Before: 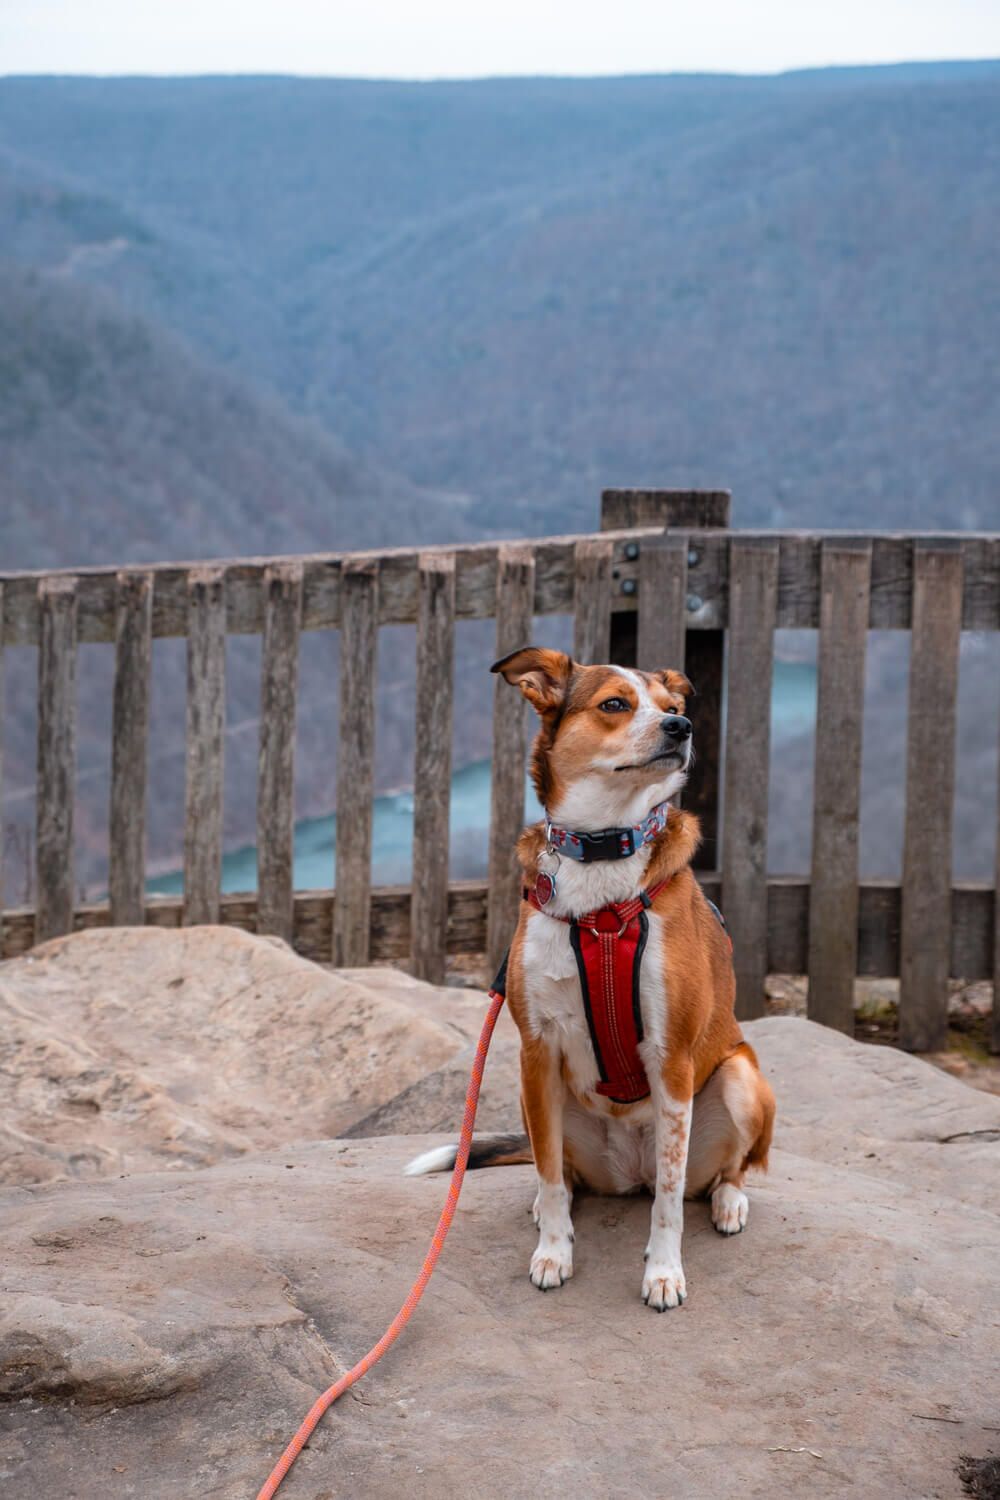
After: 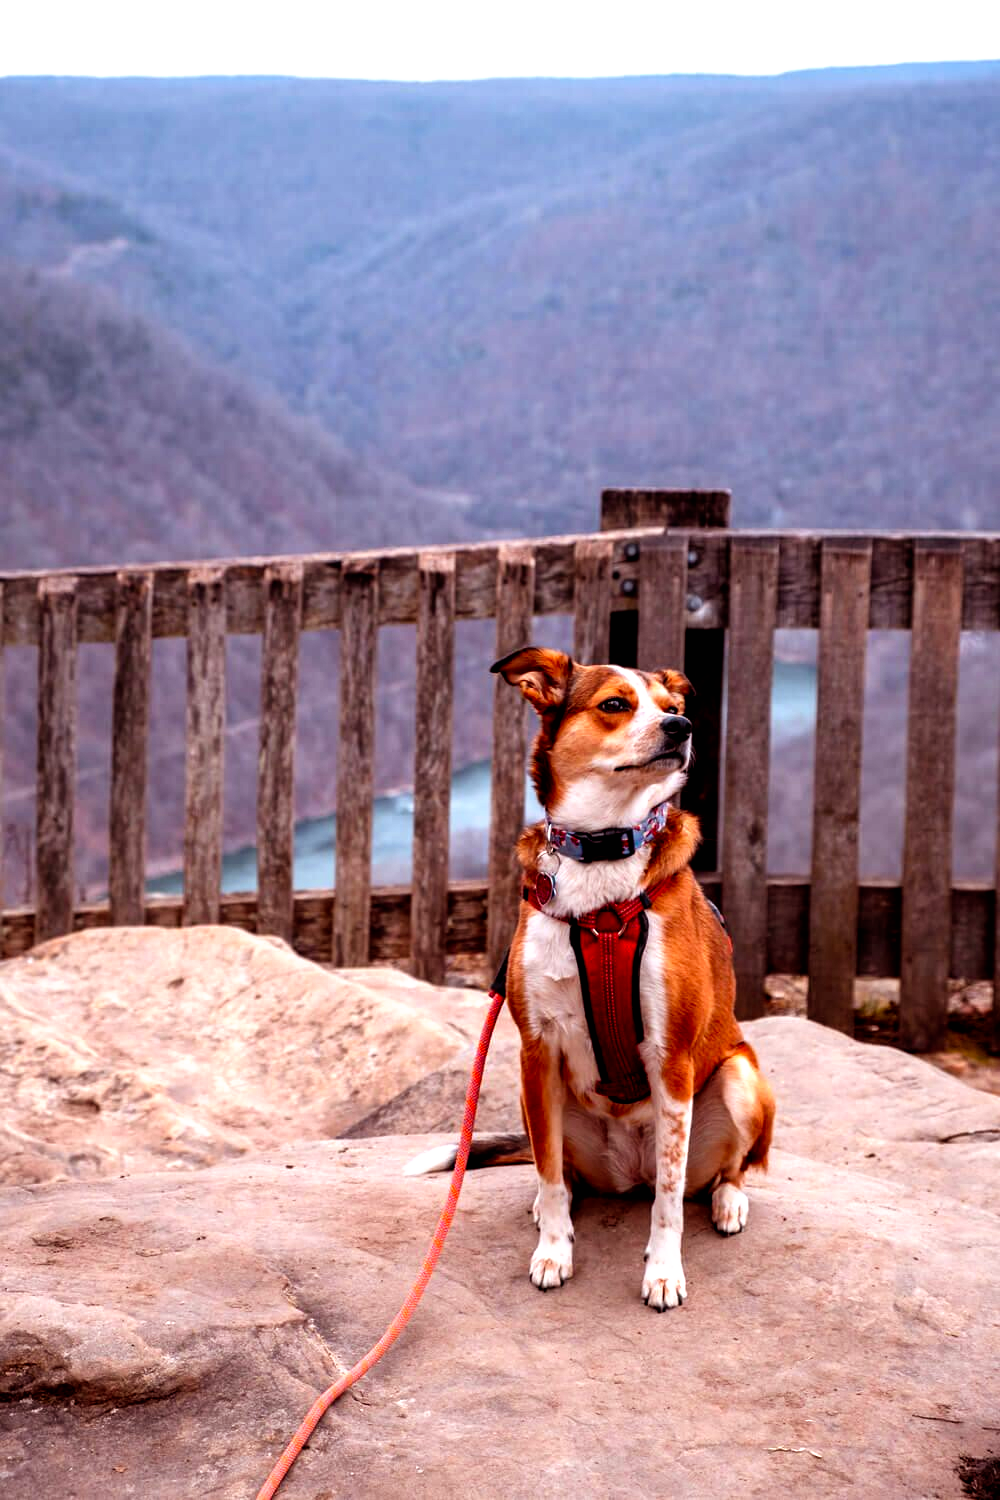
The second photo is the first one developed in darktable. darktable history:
rgb levels: mode RGB, independent channels, levels [[0, 0.474, 1], [0, 0.5, 1], [0, 0.5, 1]]
filmic rgb: black relative exposure -8.2 EV, white relative exposure 2.2 EV, threshold 3 EV, hardness 7.11, latitude 85.74%, contrast 1.696, highlights saturation mix -4%, shadows ↔ highlights balance -2.69%, preserve chrominance no, color science v5 (2021), contrast in shadows safe, contrast in highlights safe, enable highlight reconstruction true
